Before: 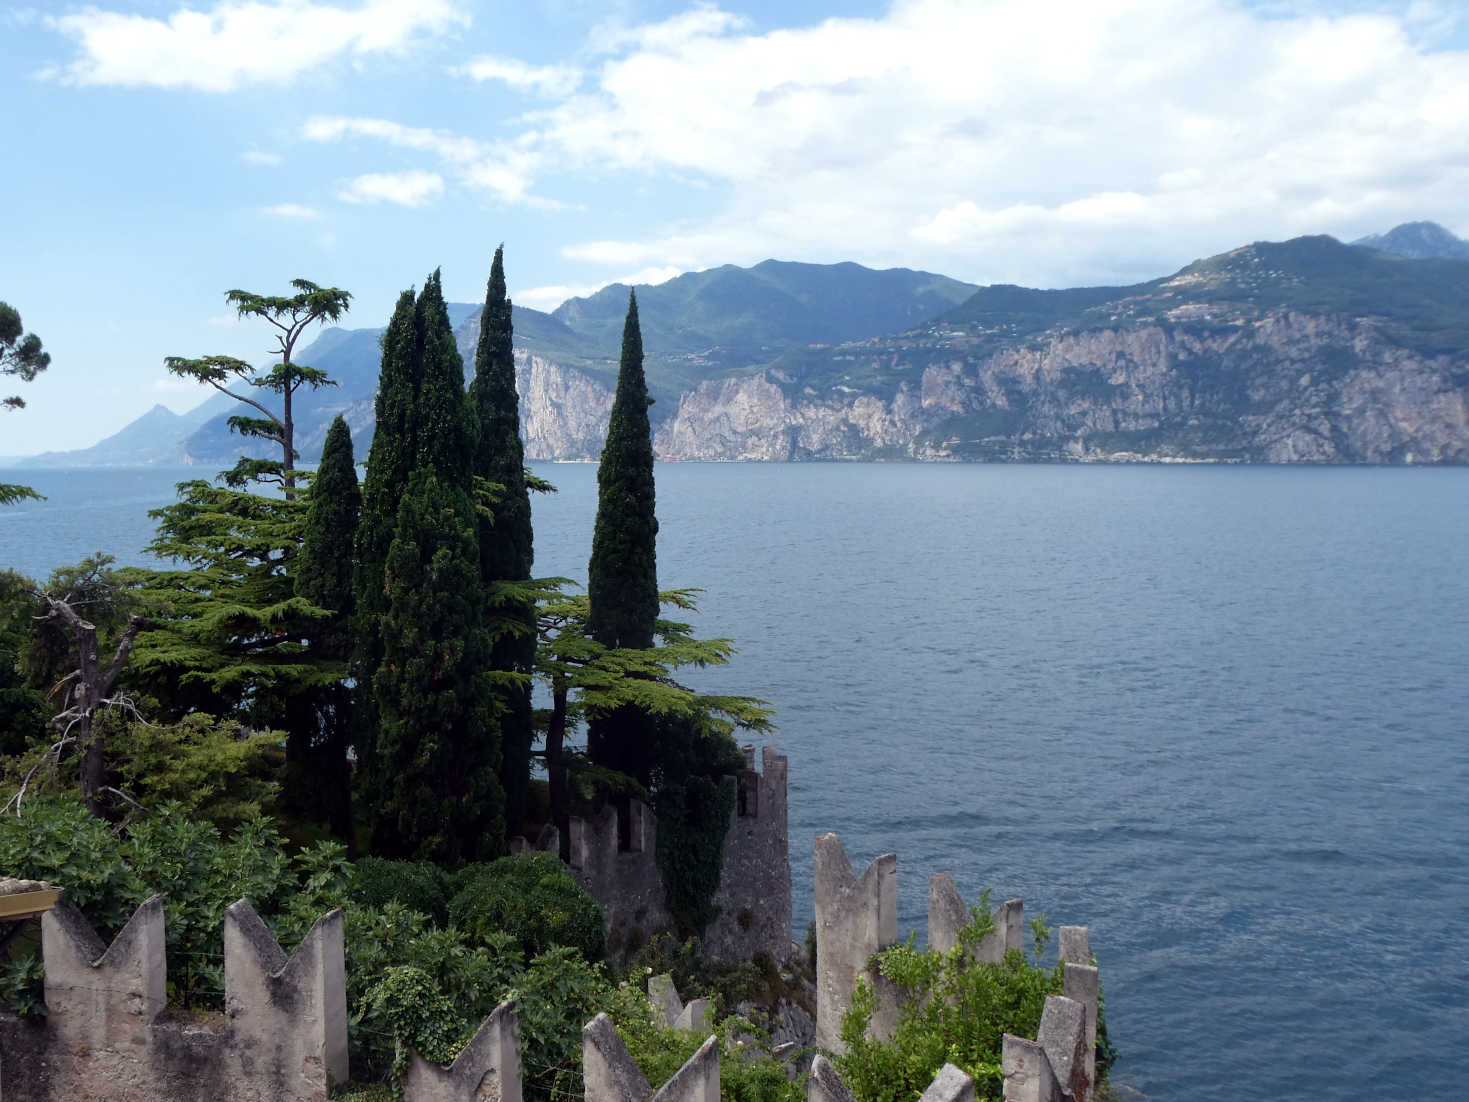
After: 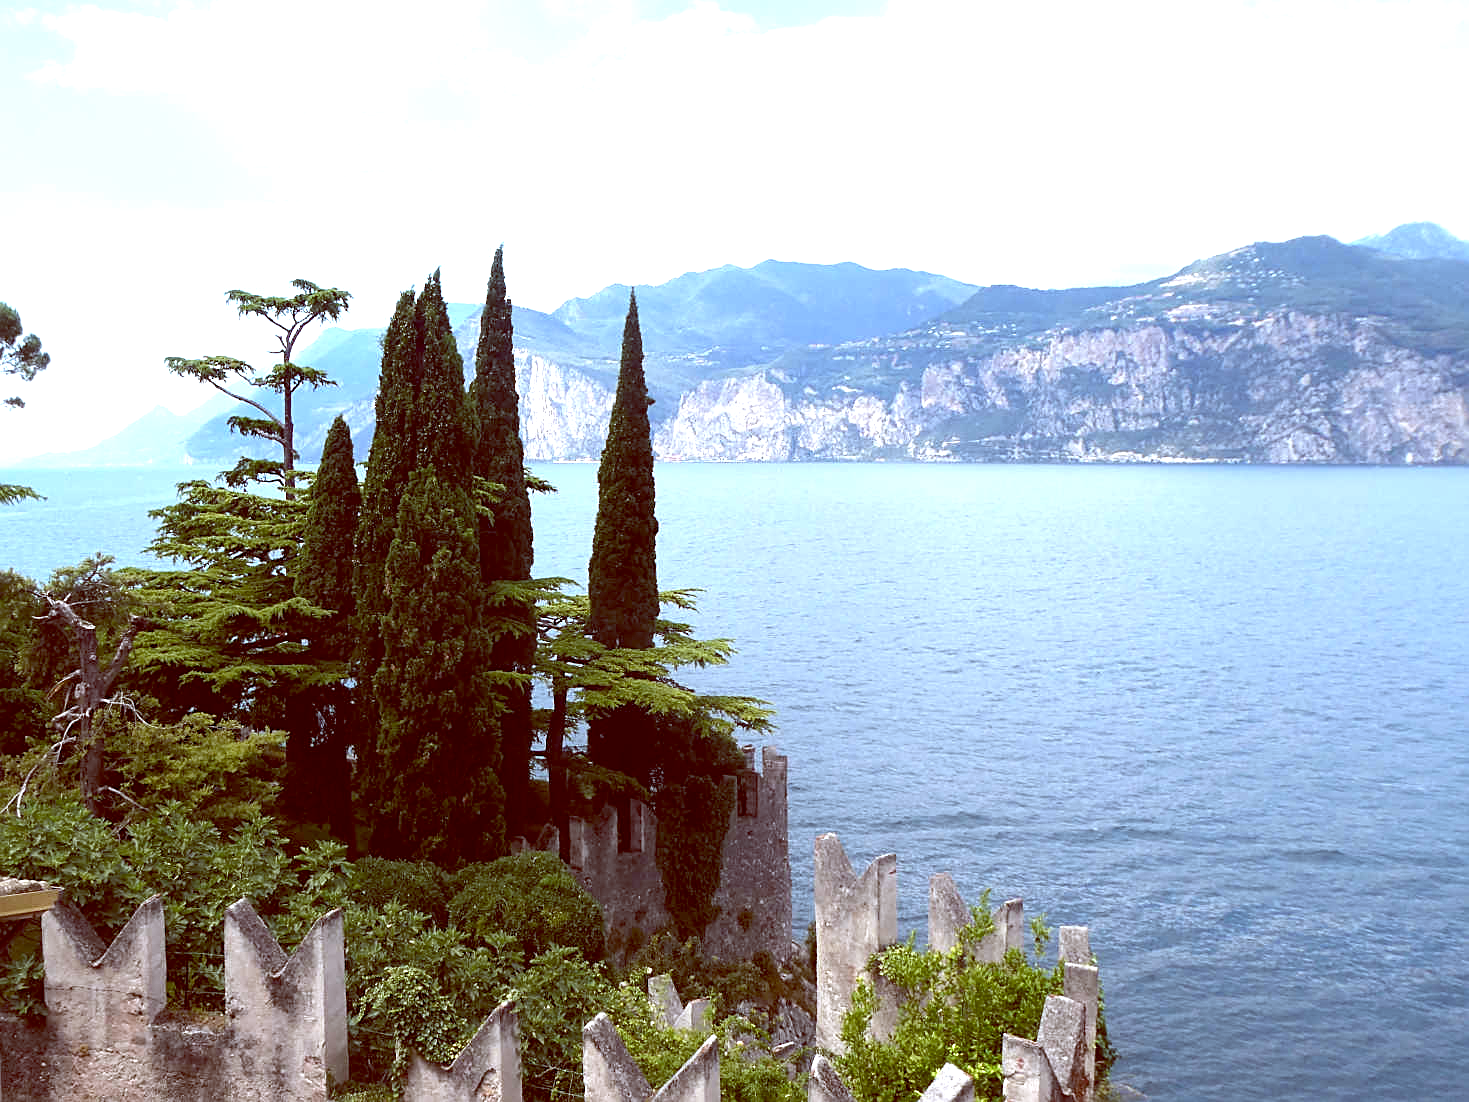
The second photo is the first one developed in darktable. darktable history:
color balance: lift [1, 1.011, 0.999, 0.989], gamma [1.109, 1.045, 1.039, 0.955], gain [0.917, 0.936, 0.952, 1.064], contrast 2.32%, contrast fulcrum 19%, output saturation 101%
exposure: exposure 0.999 EV, compensate highlight preservation false
sharpen: on, module defaults
tone equalizer: -8 EV -0.001 EV, -7 EV 0.001 EV, -6 EV -0.002 EV, -5 EV -0.003 EV, -4 EV -0.062 EV, -3 EV -0.222 EV, -2 EV -0.267 EV, -1 EV 0.105 EV, +0 EV 0.303 EV
